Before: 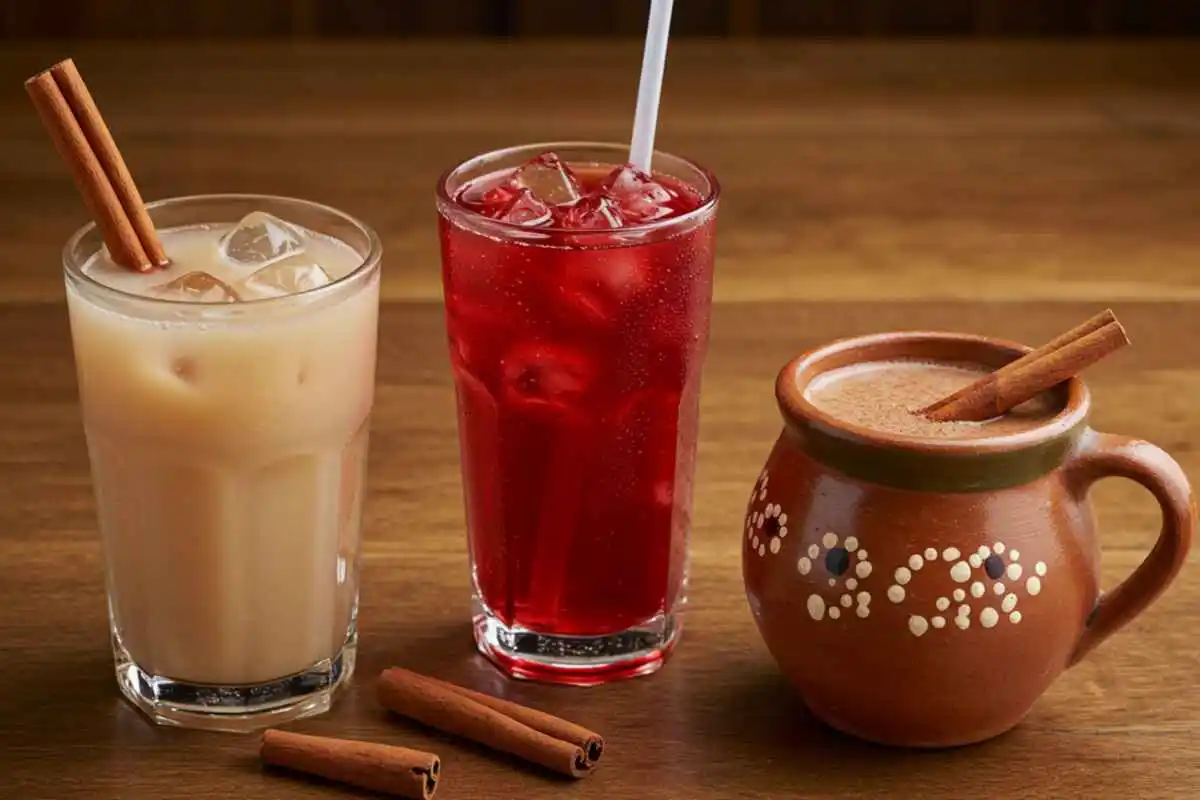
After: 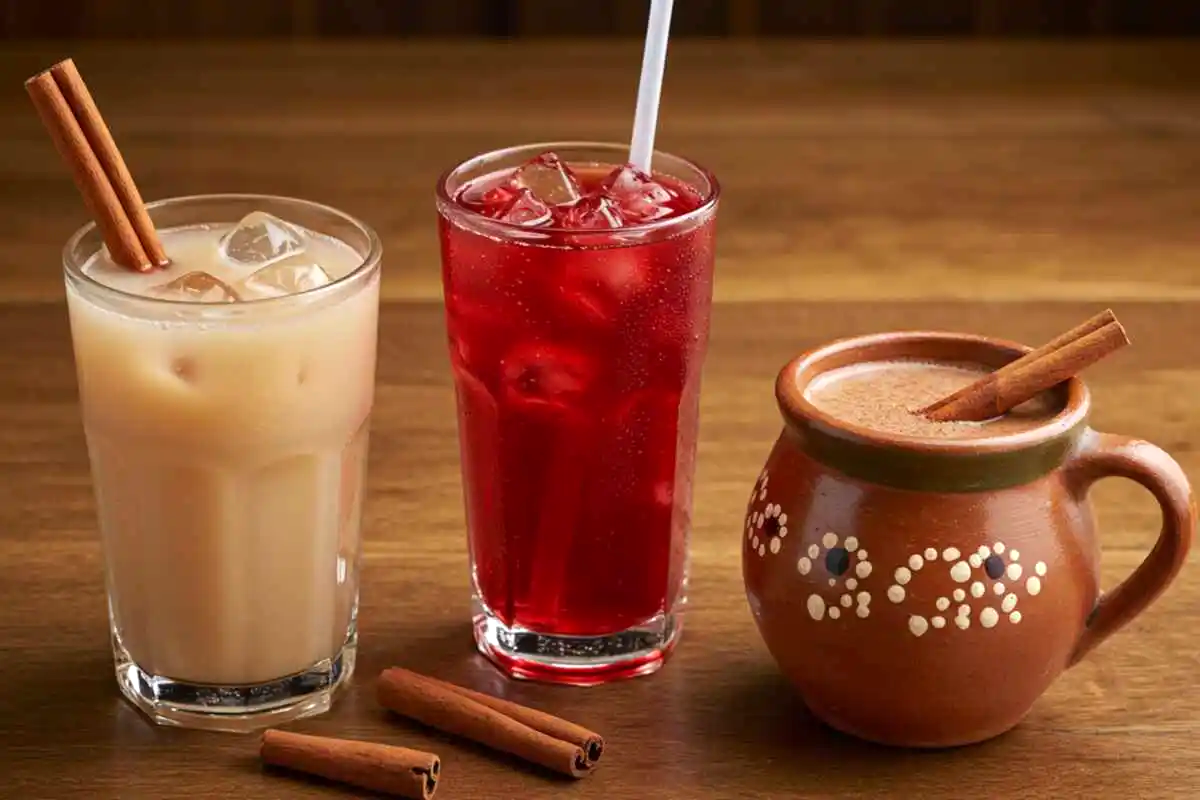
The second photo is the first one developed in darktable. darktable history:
levels: white 90.66%, levels [0, 0.48, 0.961]
exposure: exposure 0.128 EV, compensate exposure bias true, compensate highlight preservation false
